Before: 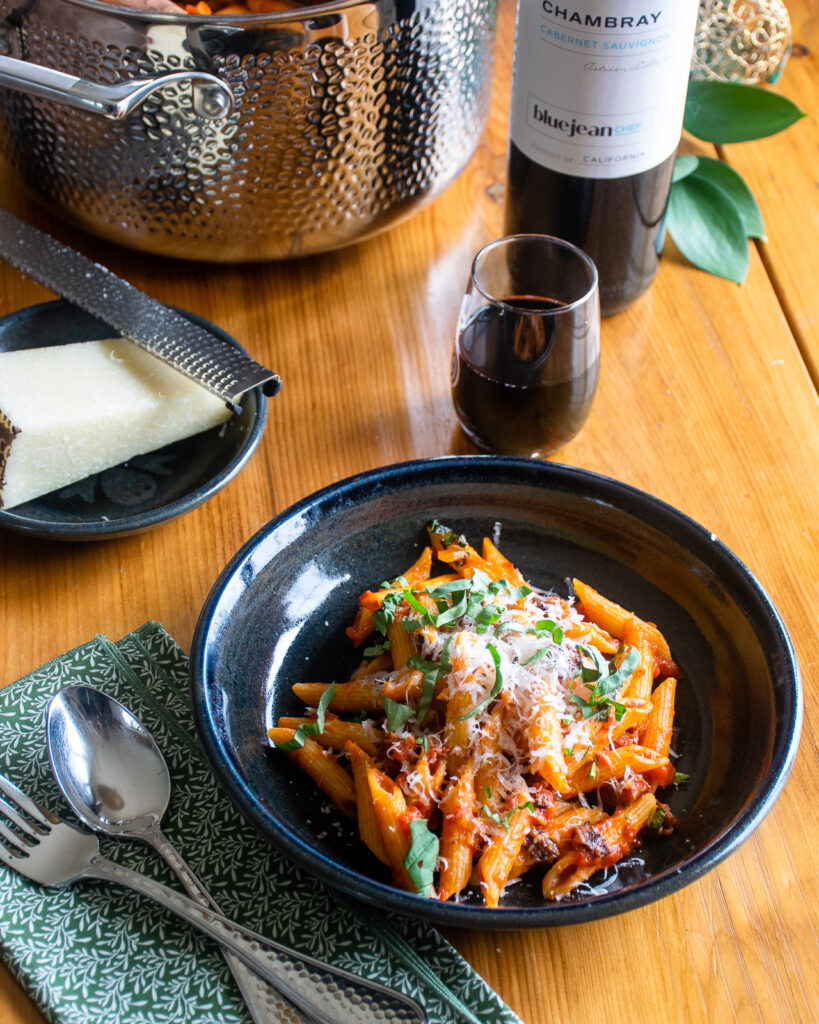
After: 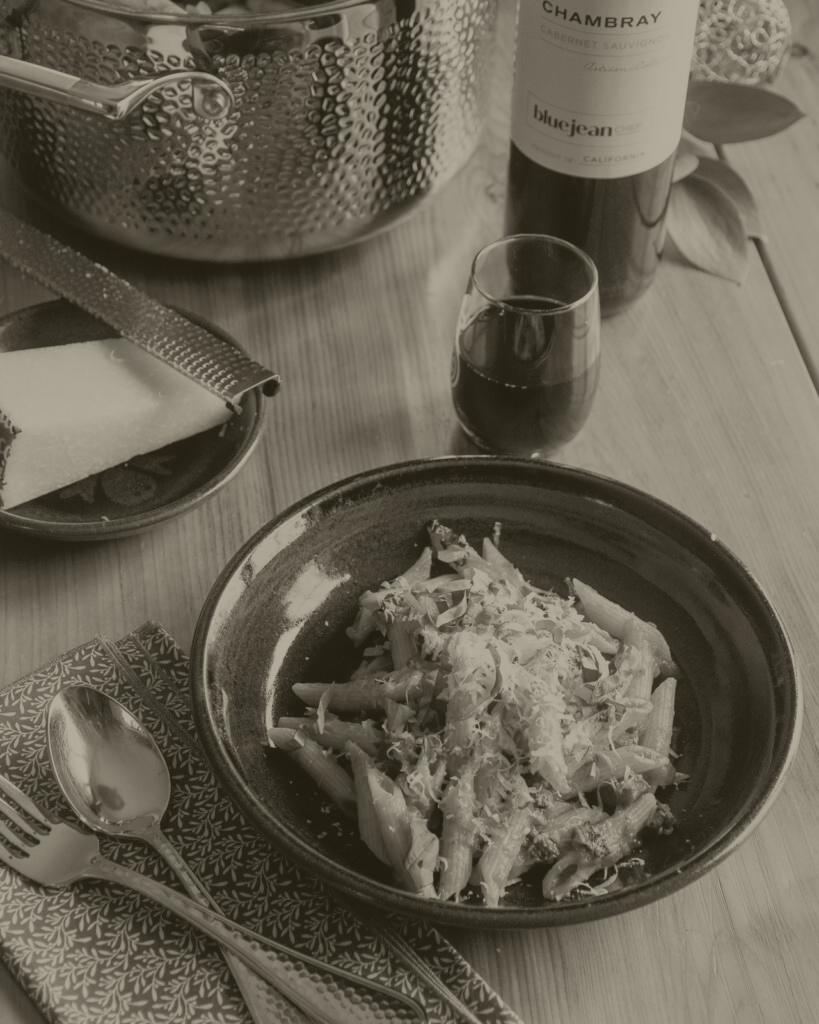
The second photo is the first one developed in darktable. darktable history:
colorize: hue 41.44°, saturation 22%, source mix 60%, lightness 10.61%
contrast brightness saturation: contrast 0.07, brightness 0.08, saturation 0.18
